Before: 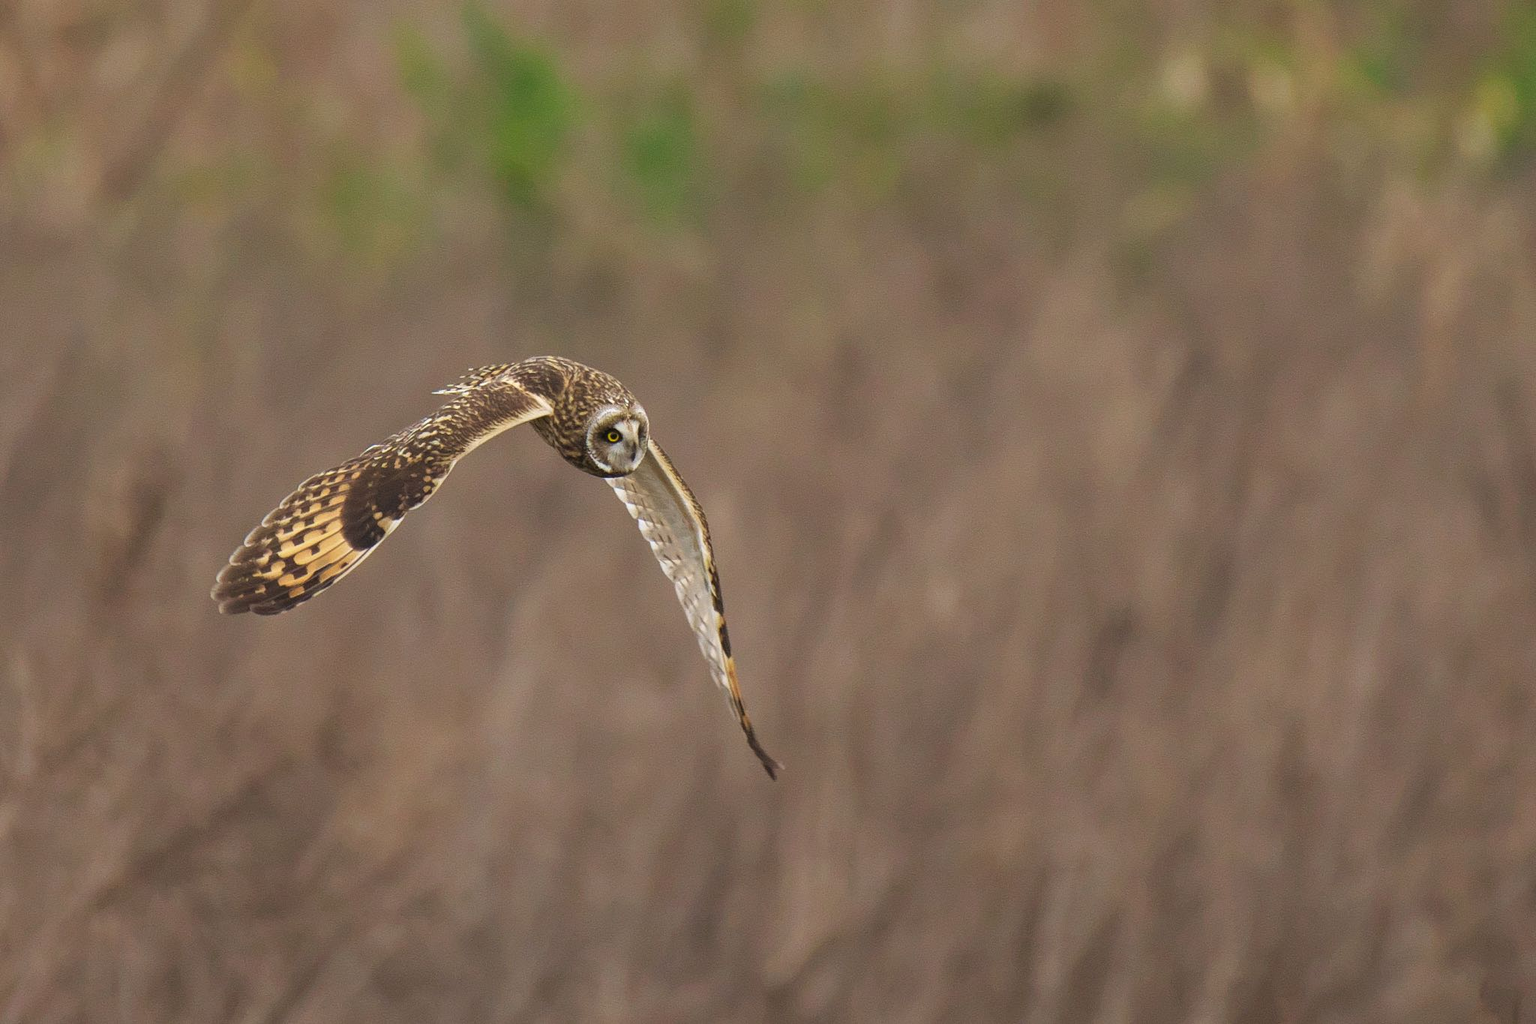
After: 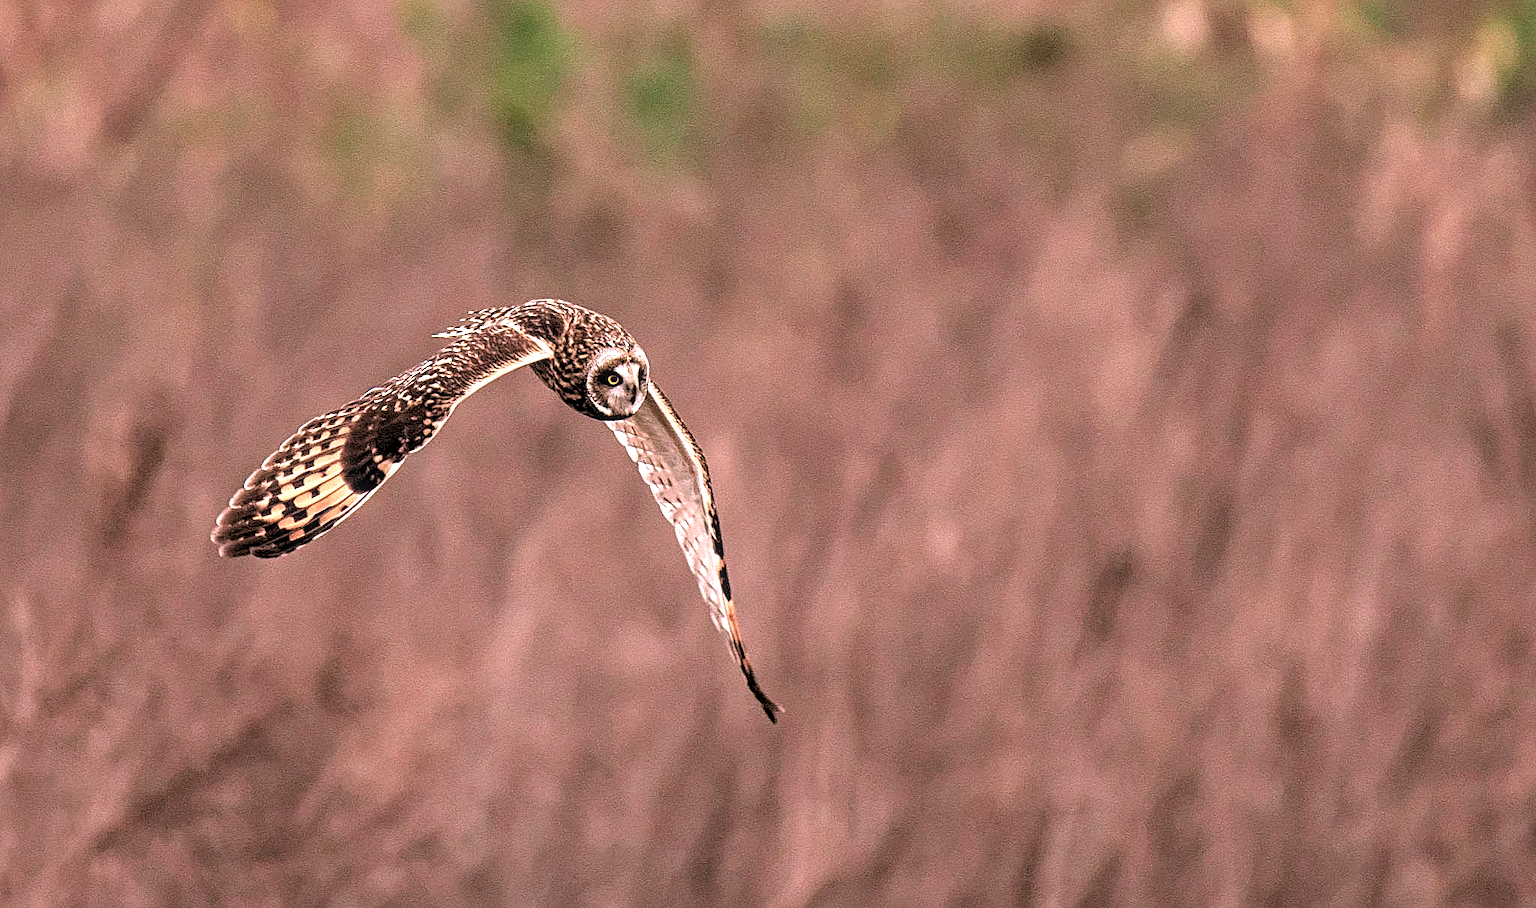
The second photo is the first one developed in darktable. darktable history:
crop and rotate: top 5.609%, bottom 5.609%
sharpen: radius 2.529, amount 0.323
rgb levels: levels [[0.034, 0.472, 0.904], [0, 0.5, 1], [0, 0.5, 1]]
exposure: black level correction 0, exposure 0.5 EV, compensate exposure bias true, compensate highlight preservation false
contrast equalizer: y [[0.51, 0.537, 0.559, 0.574, 0.599, 0.618], [0.5 ×6], [0.5 ×6], [0 ×6], [0 ×6]]
local contrast: on, module defaults
color correction: highlights a* 15.03, highlights b* -25.07
white balance: red 1.08, blue 0.791
